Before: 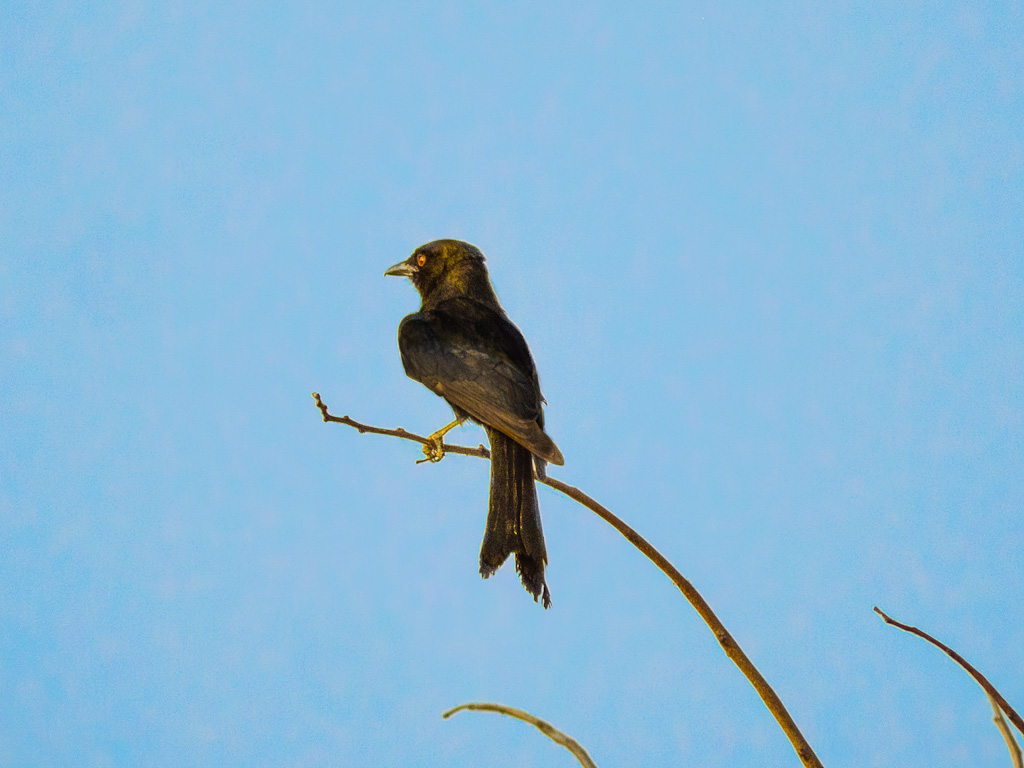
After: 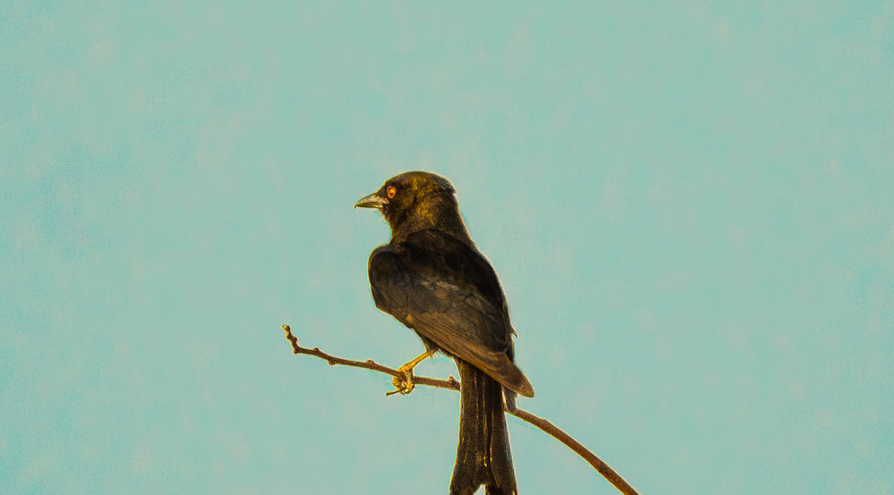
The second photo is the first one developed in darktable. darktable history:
crop: left 3.015%, top 8.969%, right 9.647%, bottom 26.457%
white balance: red 1.08, blue 0.791
